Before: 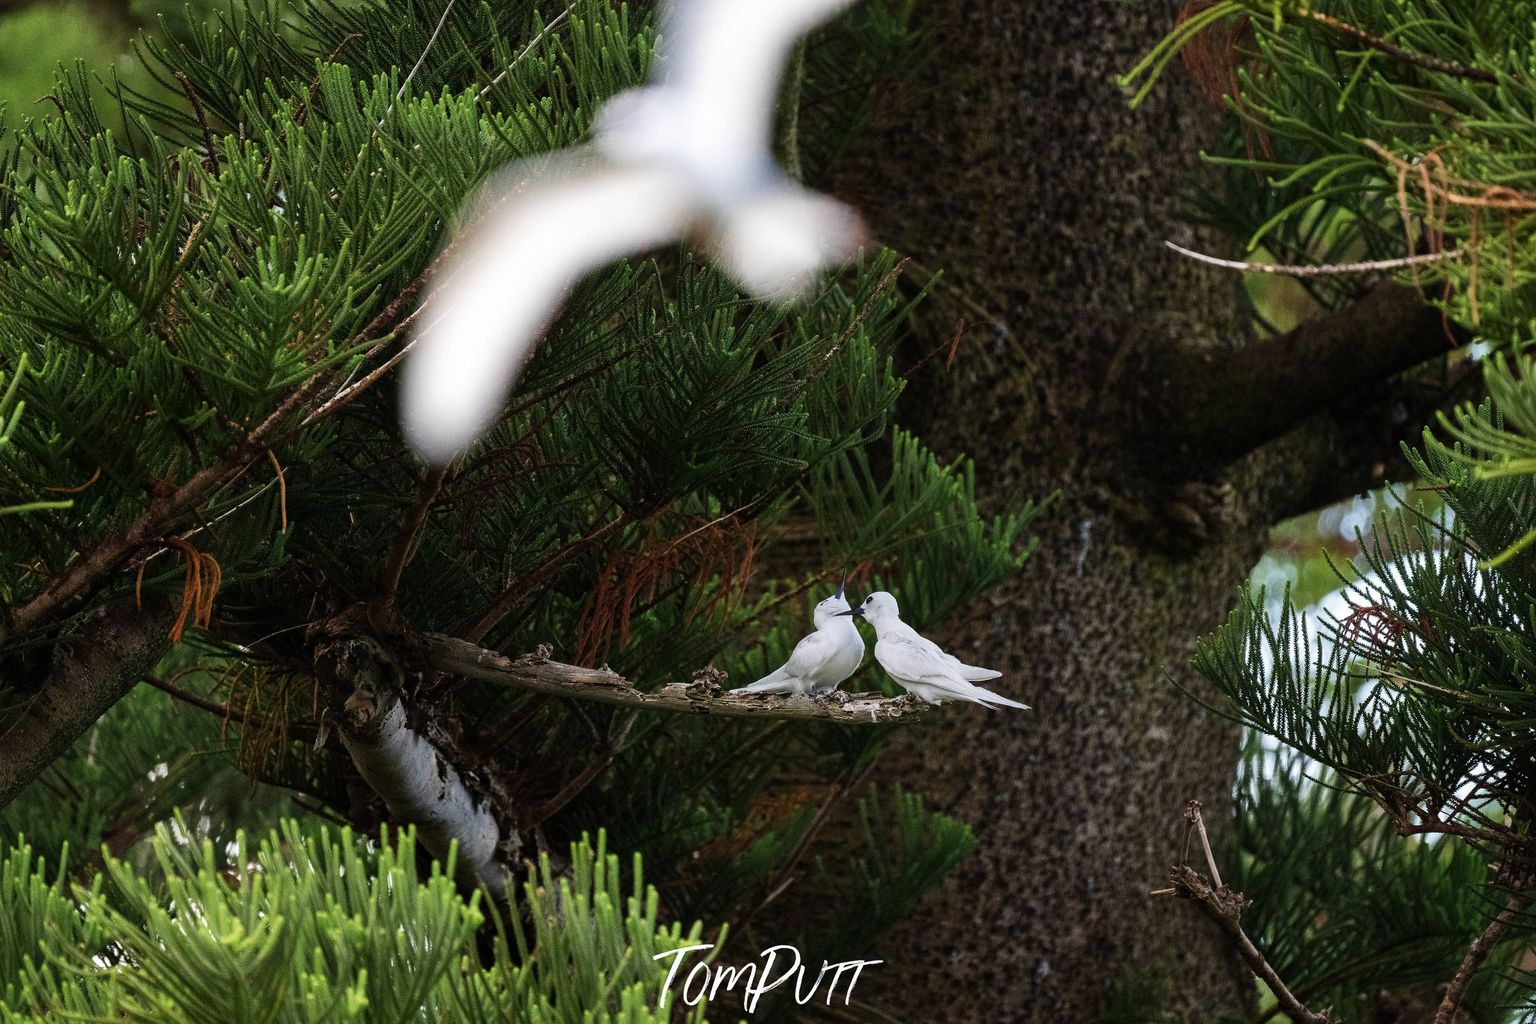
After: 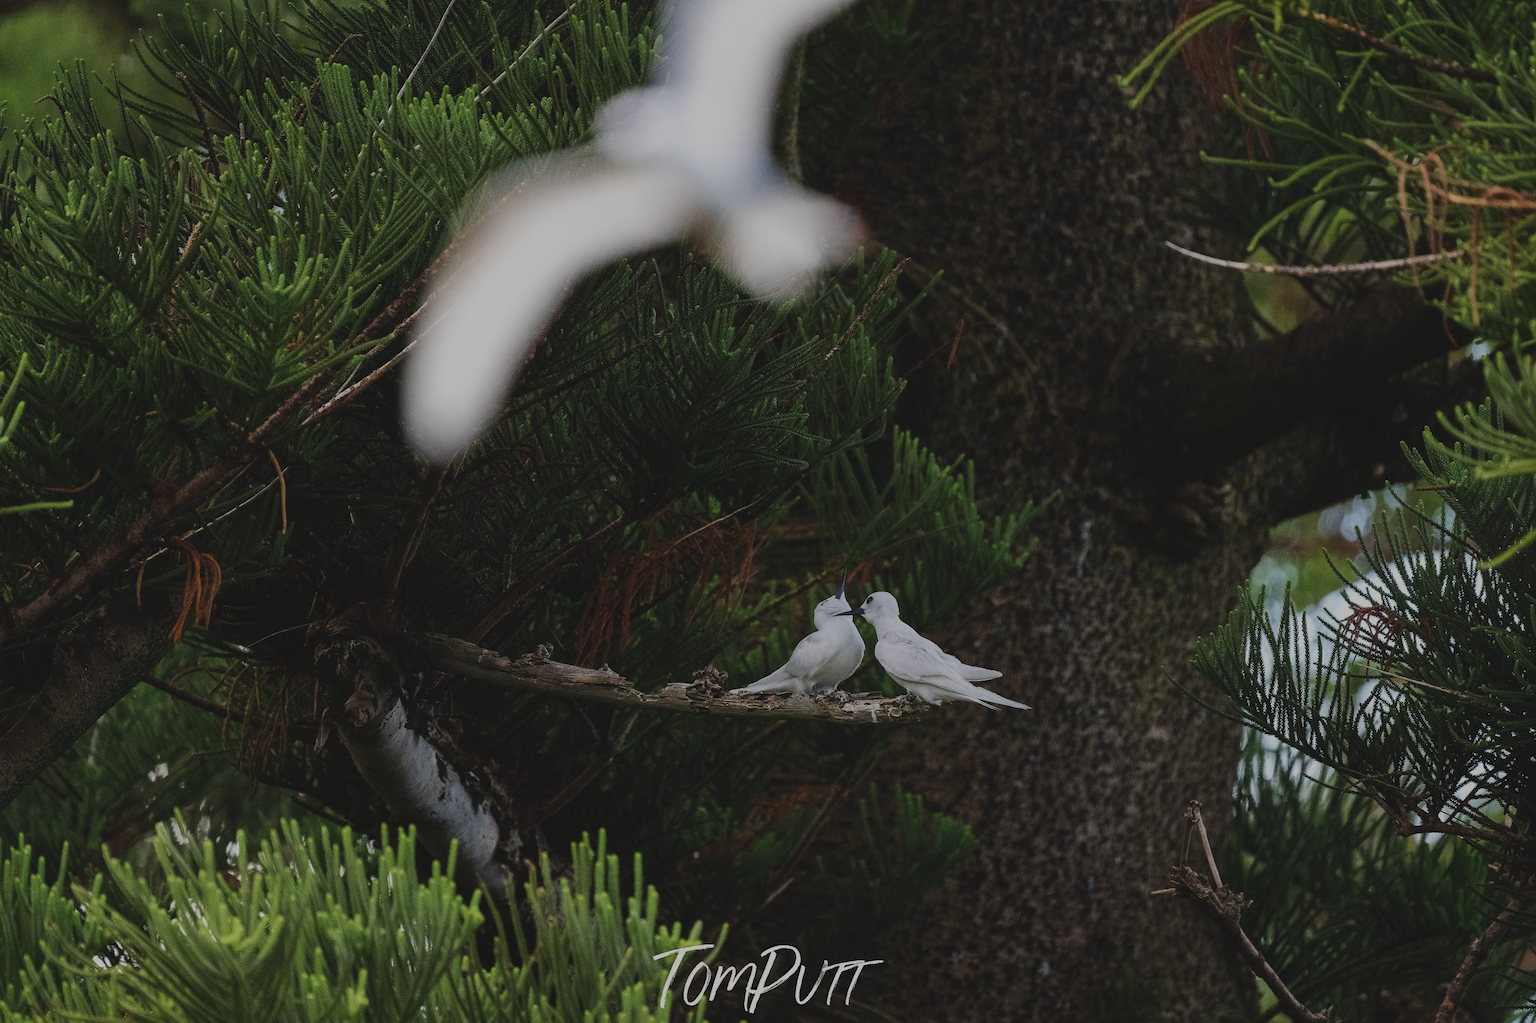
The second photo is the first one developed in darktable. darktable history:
exposure: black level correction -0.016, exposure -1.046 EV, compensate highlight preservation false
